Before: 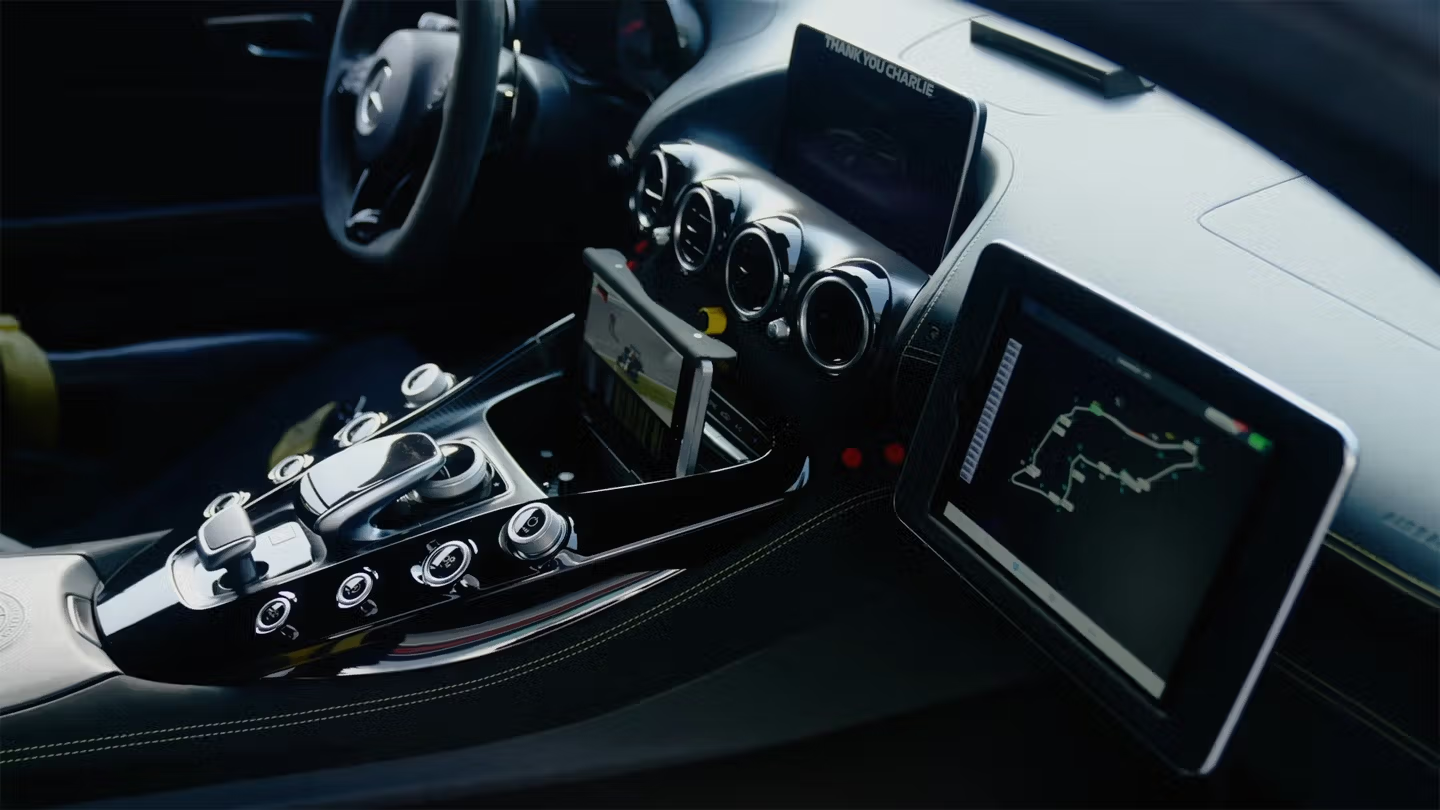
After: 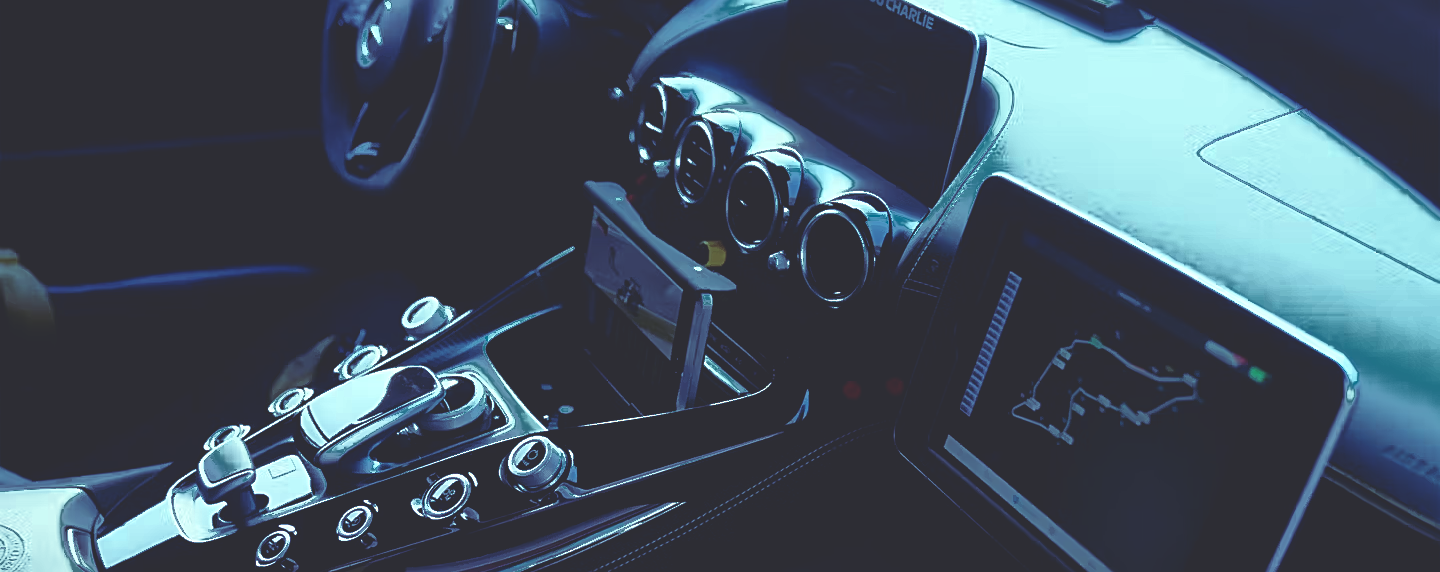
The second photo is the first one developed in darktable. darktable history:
sharpen: on, module defaults
exposure: black level correction 0.005, exposure 0.014 EV, compensate highlight preservation false
crop and rotate: top 8.293%, bottom 20.996%
fill light: exposure -0.73 EV, center 0.69, width 2.2
rgb curve: curves: ch0 [(0, 0.186) (0.314, 0.284) (0.576, 0.466) (0.805, 0.691) (0.936, 0.886)]; ch1 [(0, 0.186) (0.314, 0.284) (0.581, 0.534) (0.771, 0.746) (0.936, 0.958)]; ch2 [(0, 0.216) (0.275, 0.39) (1, 1)], mode RGB, independent channels, compensate middle gray true, preserve colors none
color zones: curves: ch0 [(0.25, 0.5) (0.463, 0.627) (0.484, 0.637) (0.75, 0.5)]
